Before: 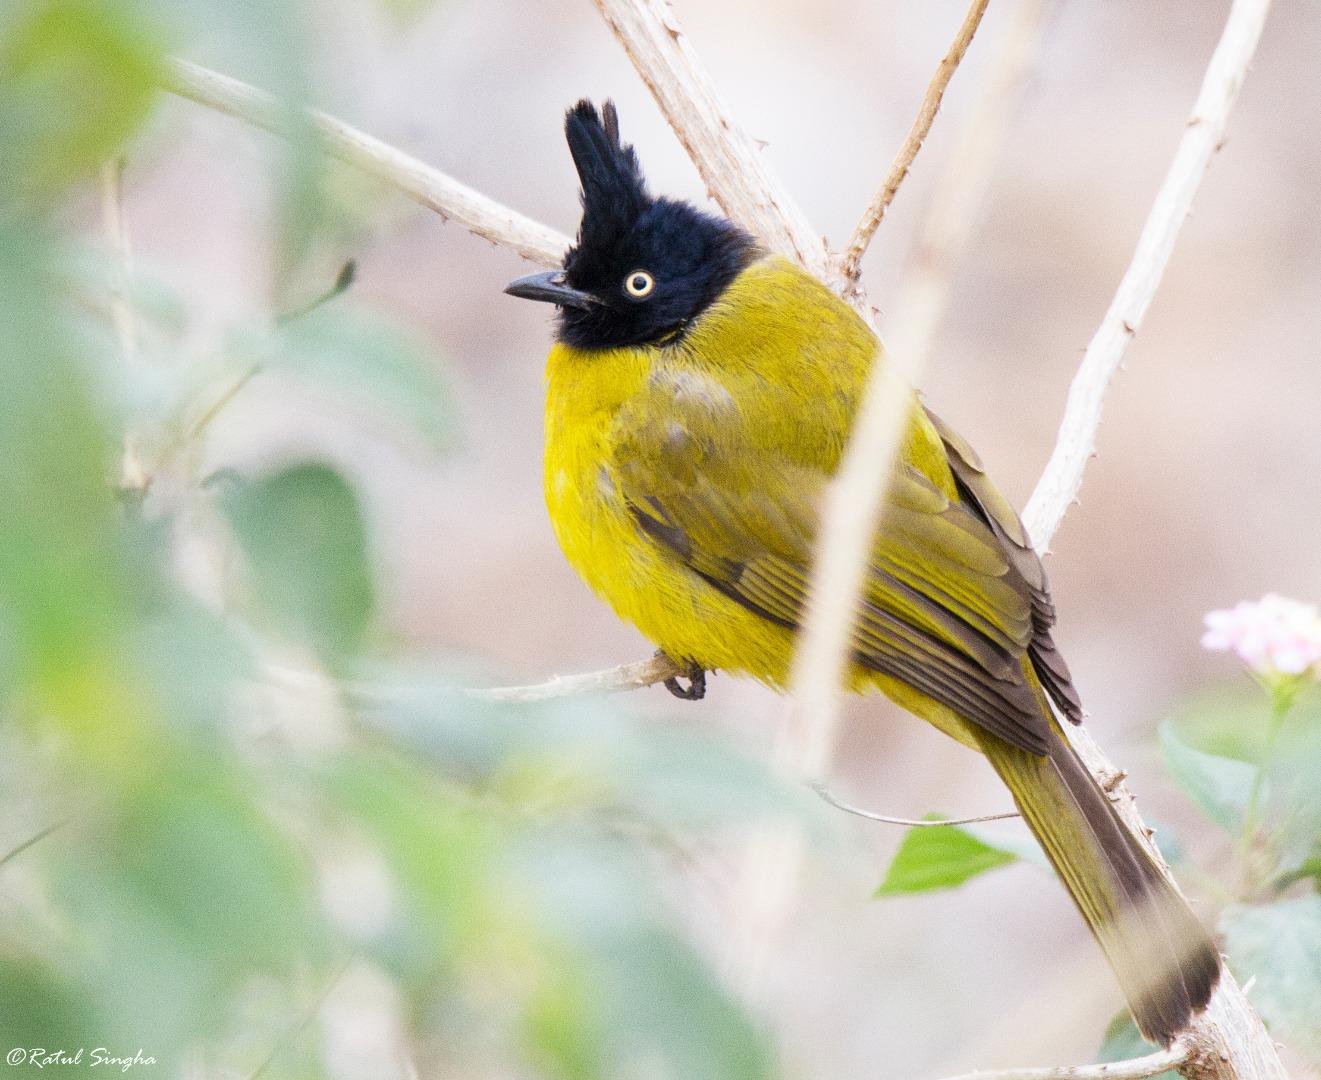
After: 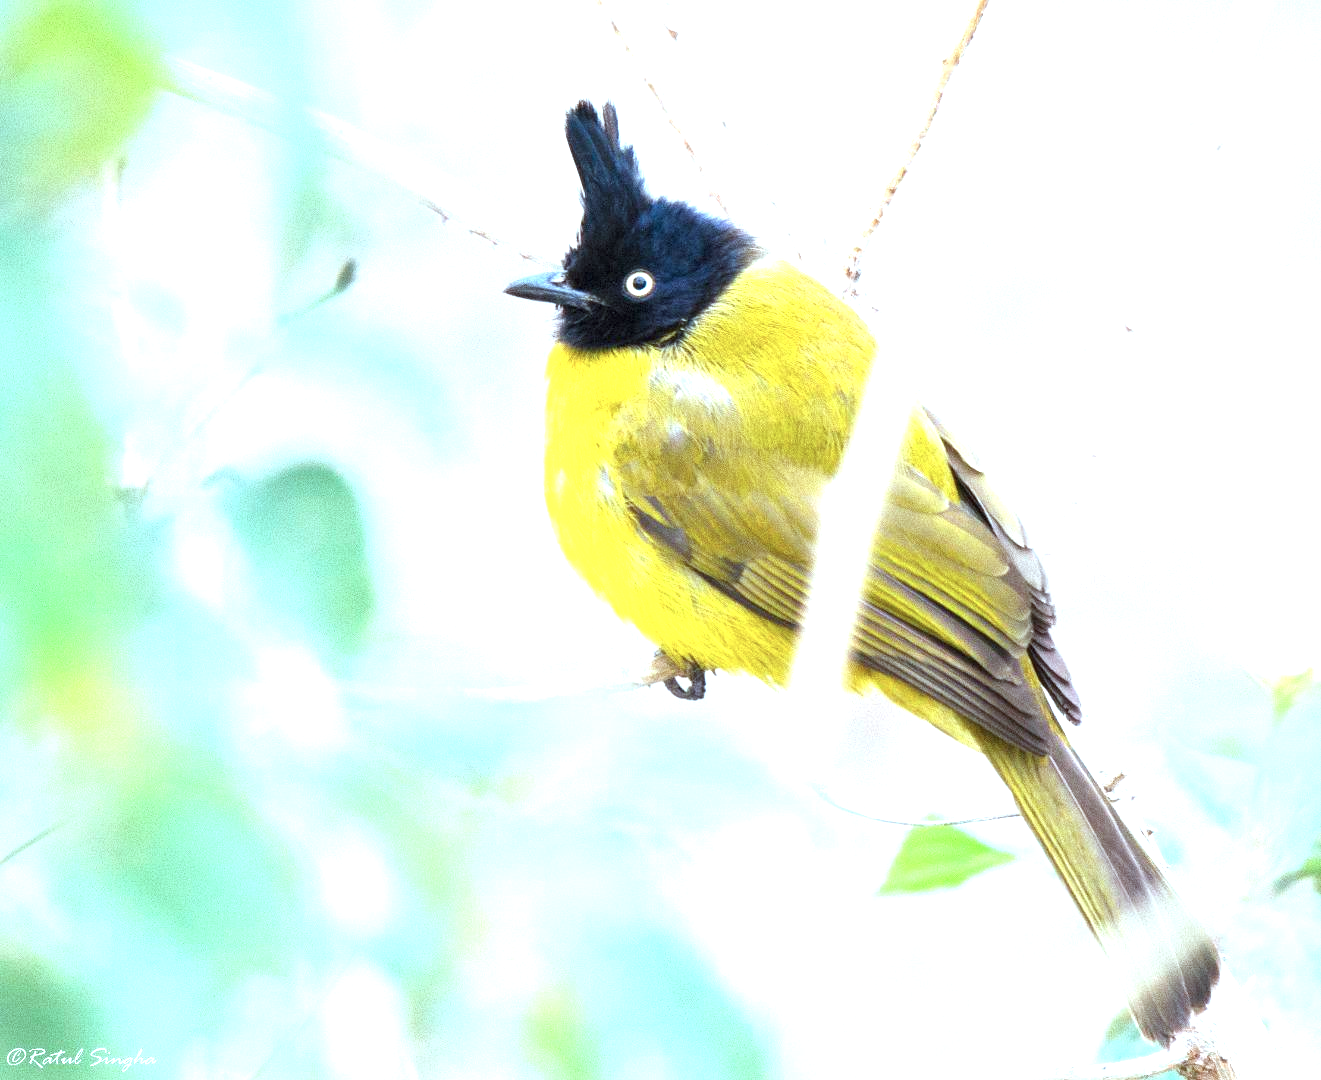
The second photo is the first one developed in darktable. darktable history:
exposure: black level correction 0, exposure 1.1 EV, compensate exposure bias true, compensate highlight preservation false
color correction: highlights a* -11.71, highlights b* -15.58
